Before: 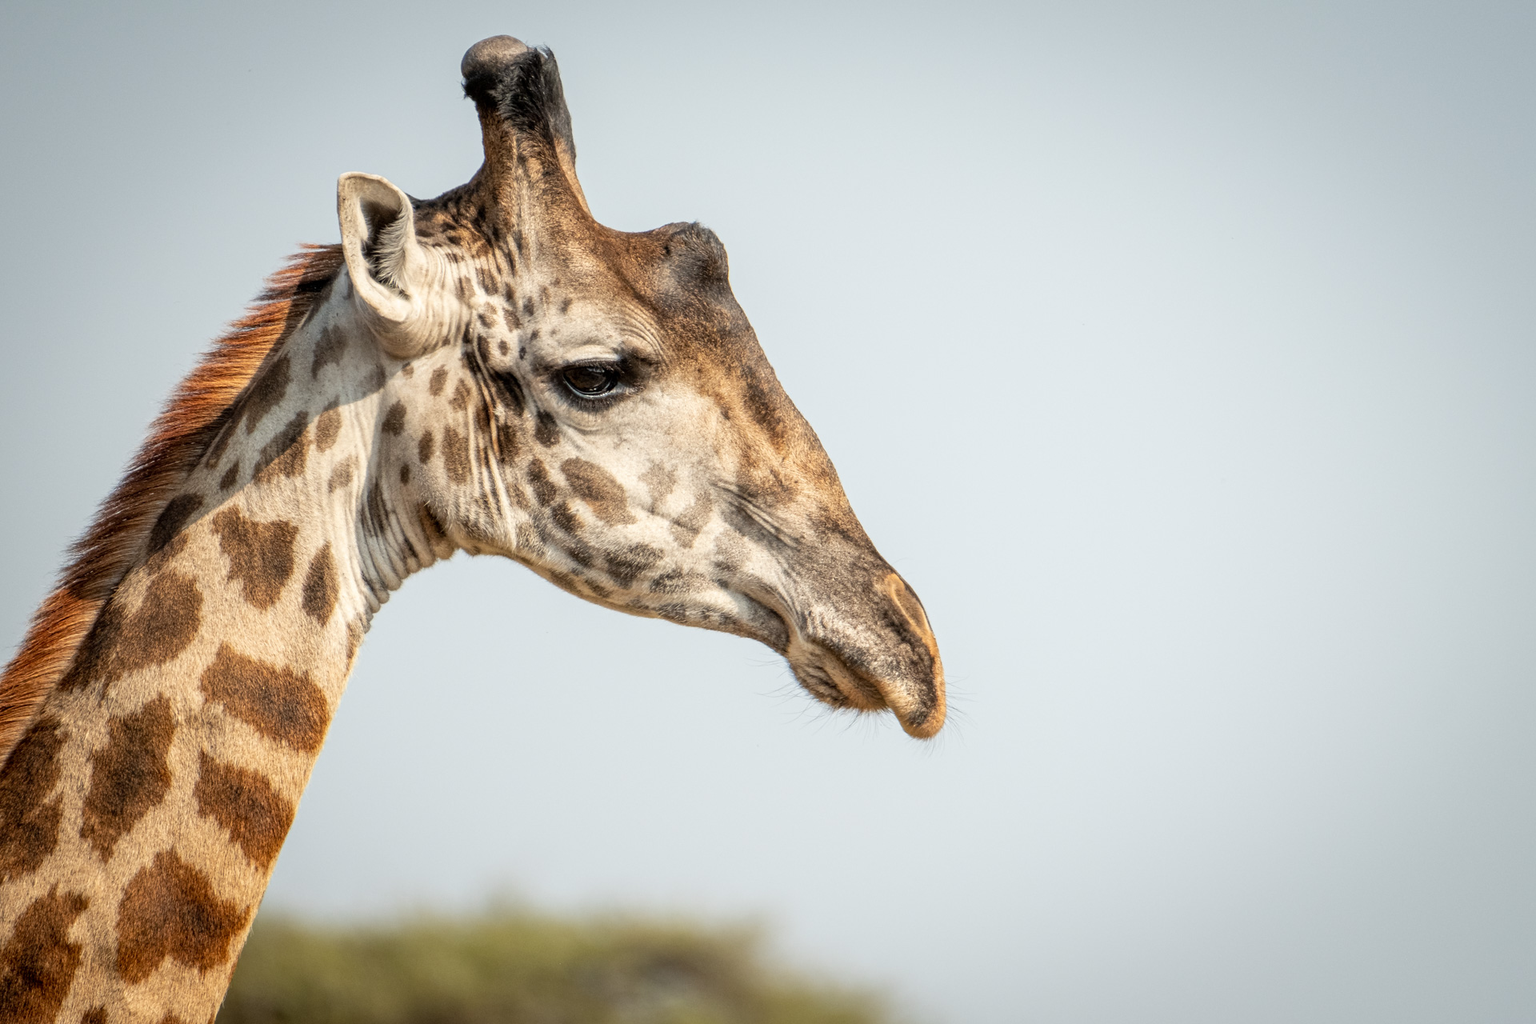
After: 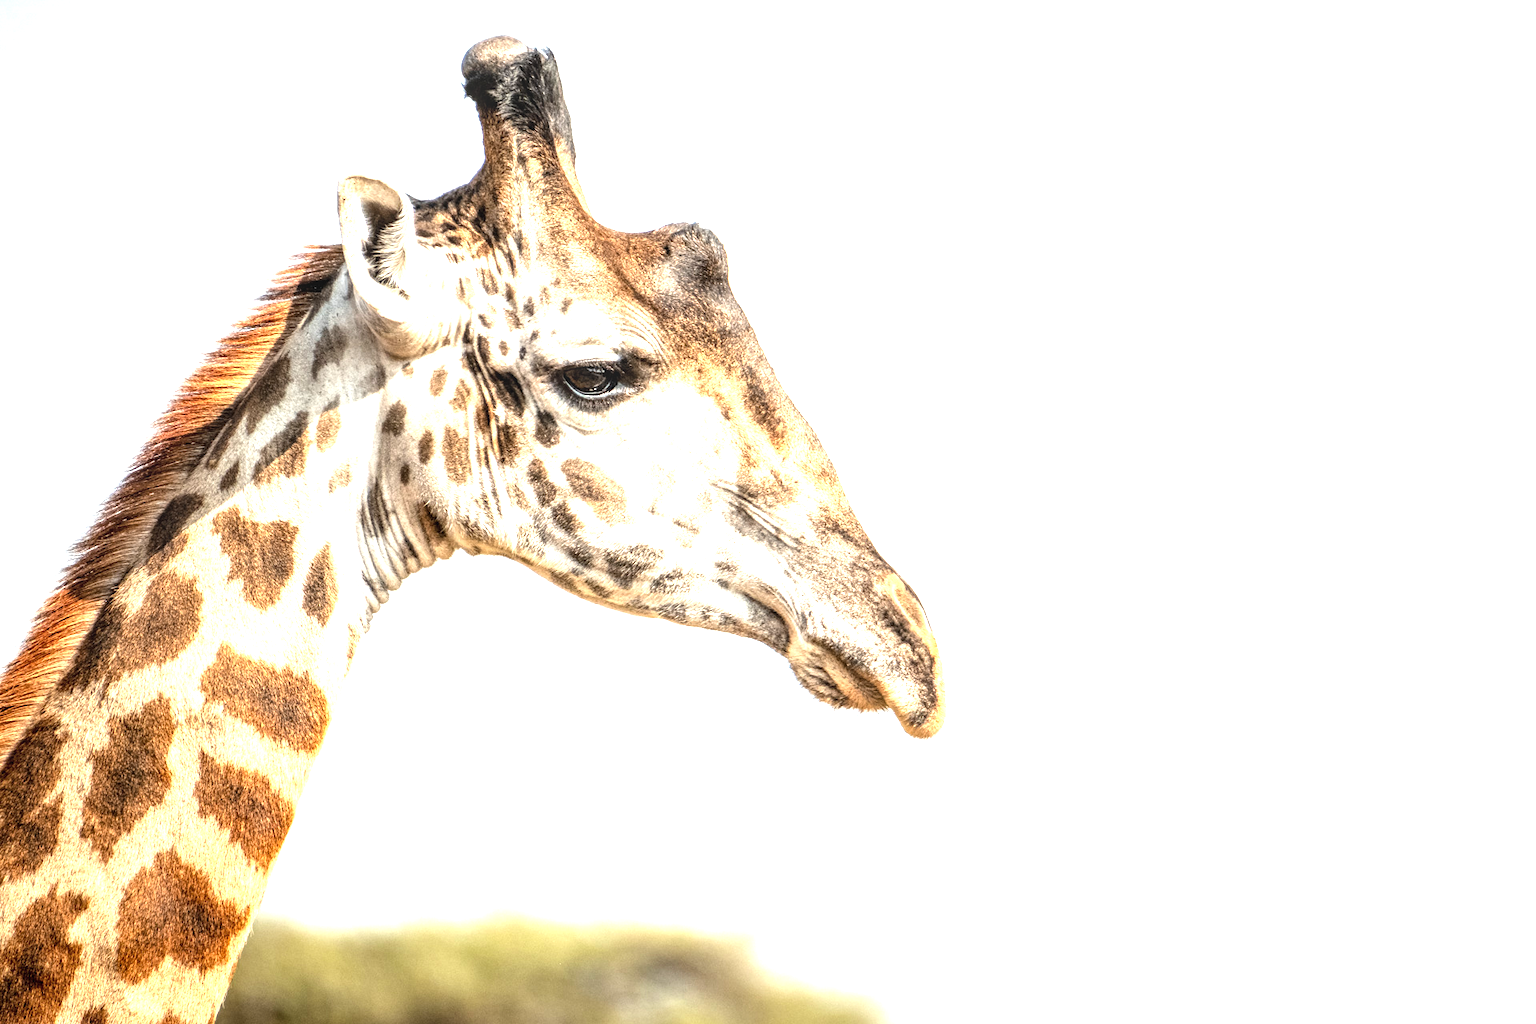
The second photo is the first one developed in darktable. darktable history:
tone equalizer: -8 EV -0.417 EV, -7 EV -0.389 EV, -6 EV -0.333 EV, -5 EV -0.222 EV, -3 EV 0.222 EV, -2 EV 0.333 EV, -1 EV 0.389 EV, +0 EV 0.417 EV, edges refinement/feathering 500, mask exposure compensation -1.57 EV, preserve details no
exposure: black level correction 0, exposure 1.2 EV, compensate highlight preservation false
local contrast: on, module defaults
